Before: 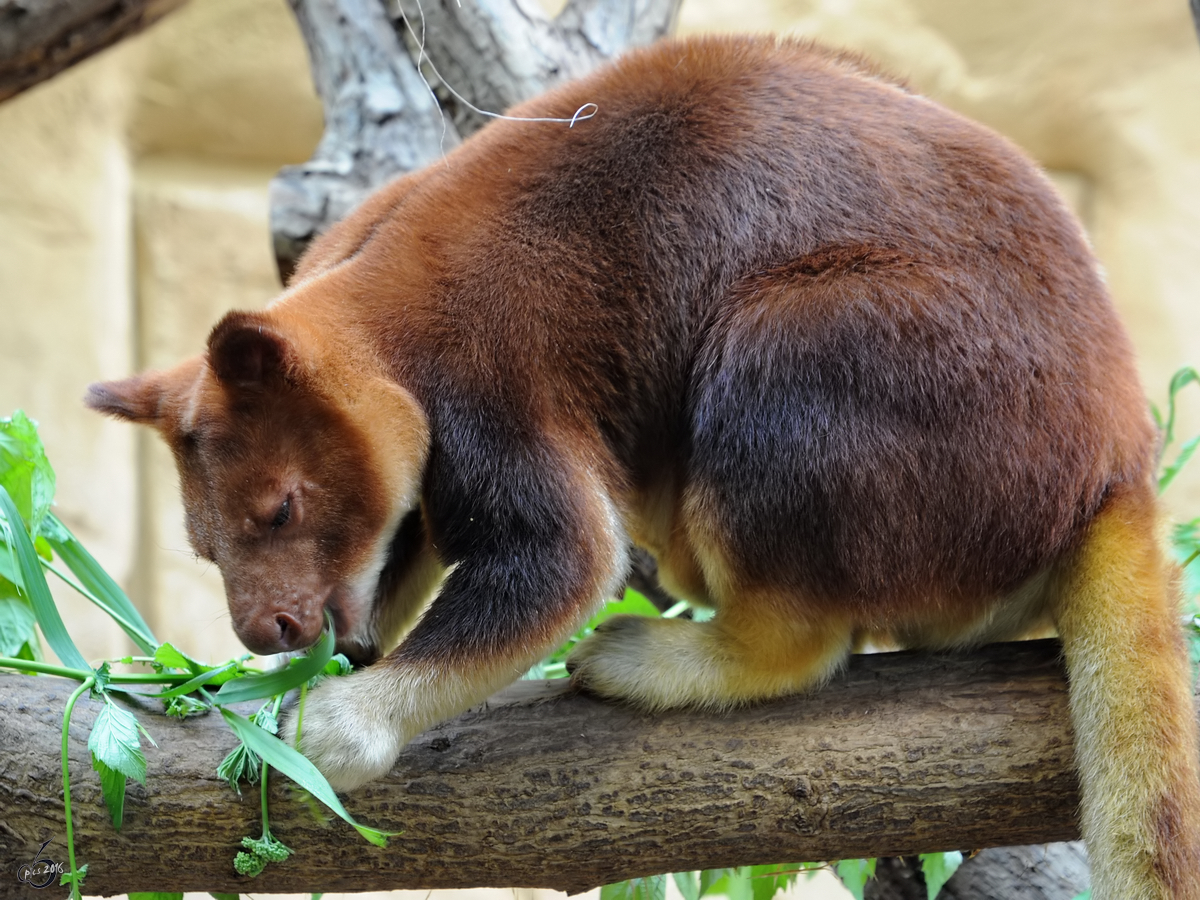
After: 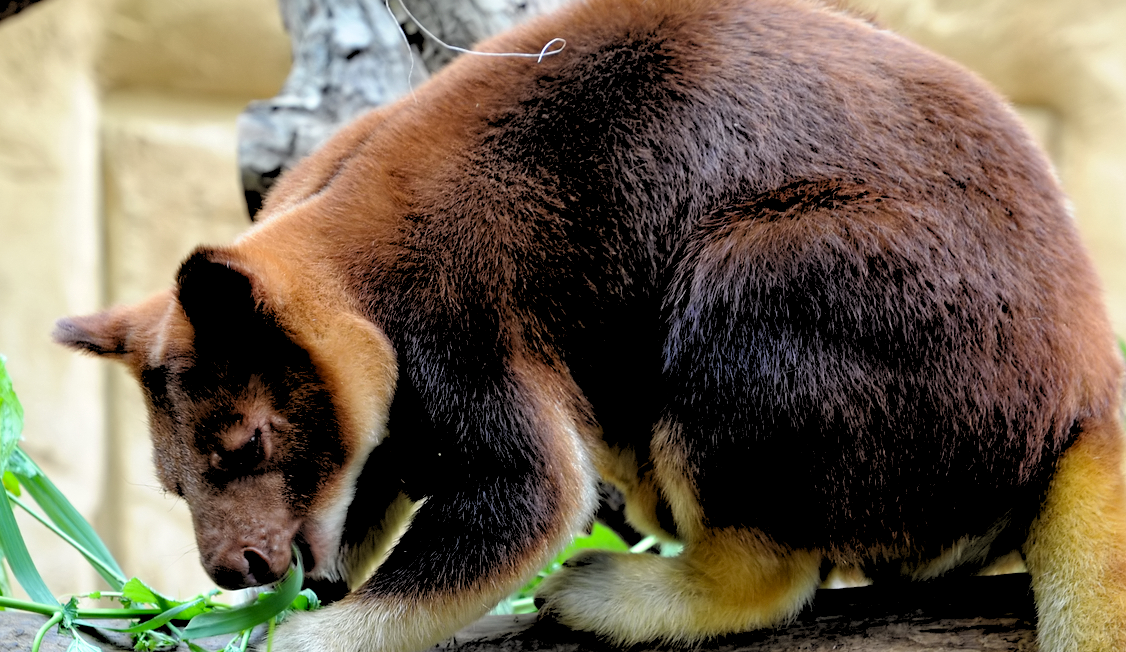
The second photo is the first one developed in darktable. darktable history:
rgb levels: levels [[0.029, 0.461, 0.922], [0, 0.5, 1], [0, 0.5, 1]]
local contrast: mode bilateral grid, contrast 10, coarseness 25, detail 115%, midtone range 0.2
crop: left 2.737%, top 7.287%, right 3.421%, bottom 20.179%
exposure: black level correction 0.009, compensate highlight preservation false
